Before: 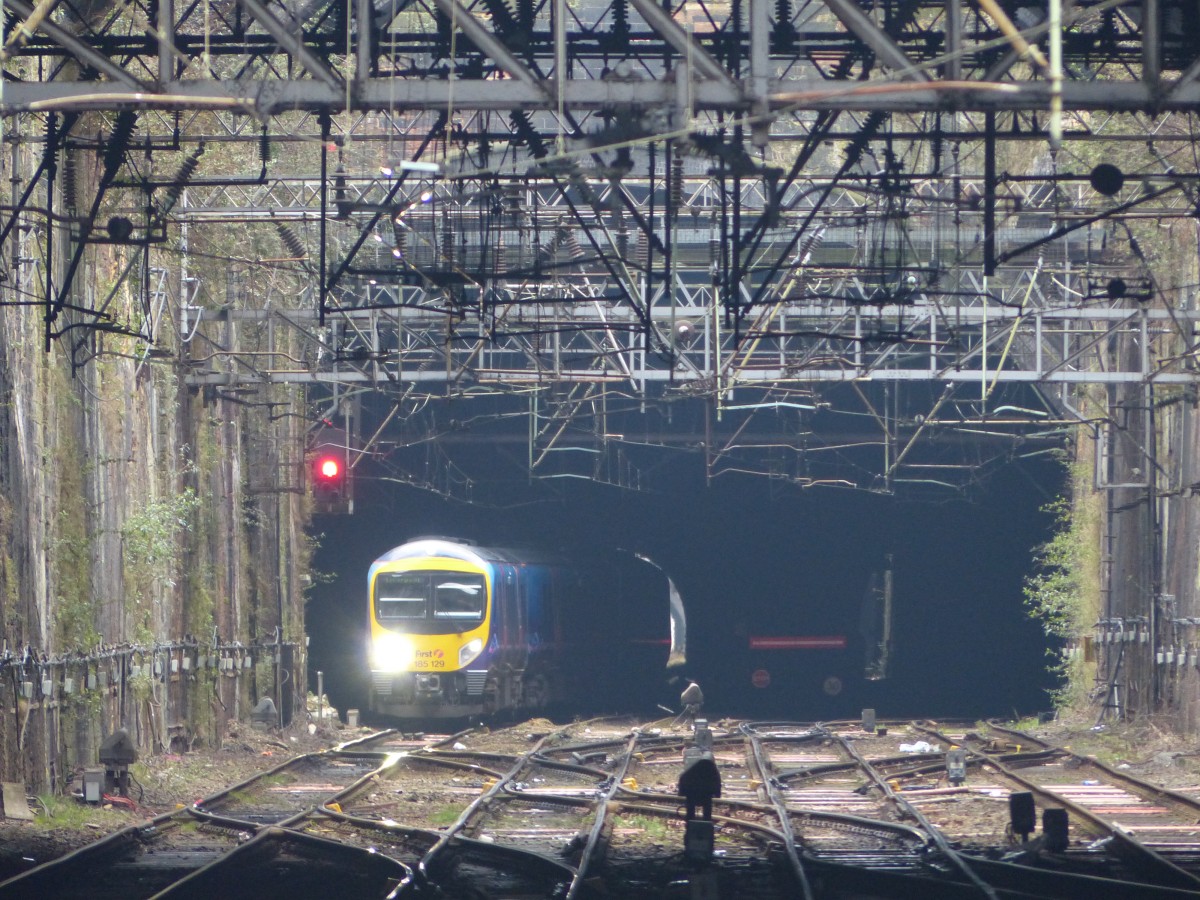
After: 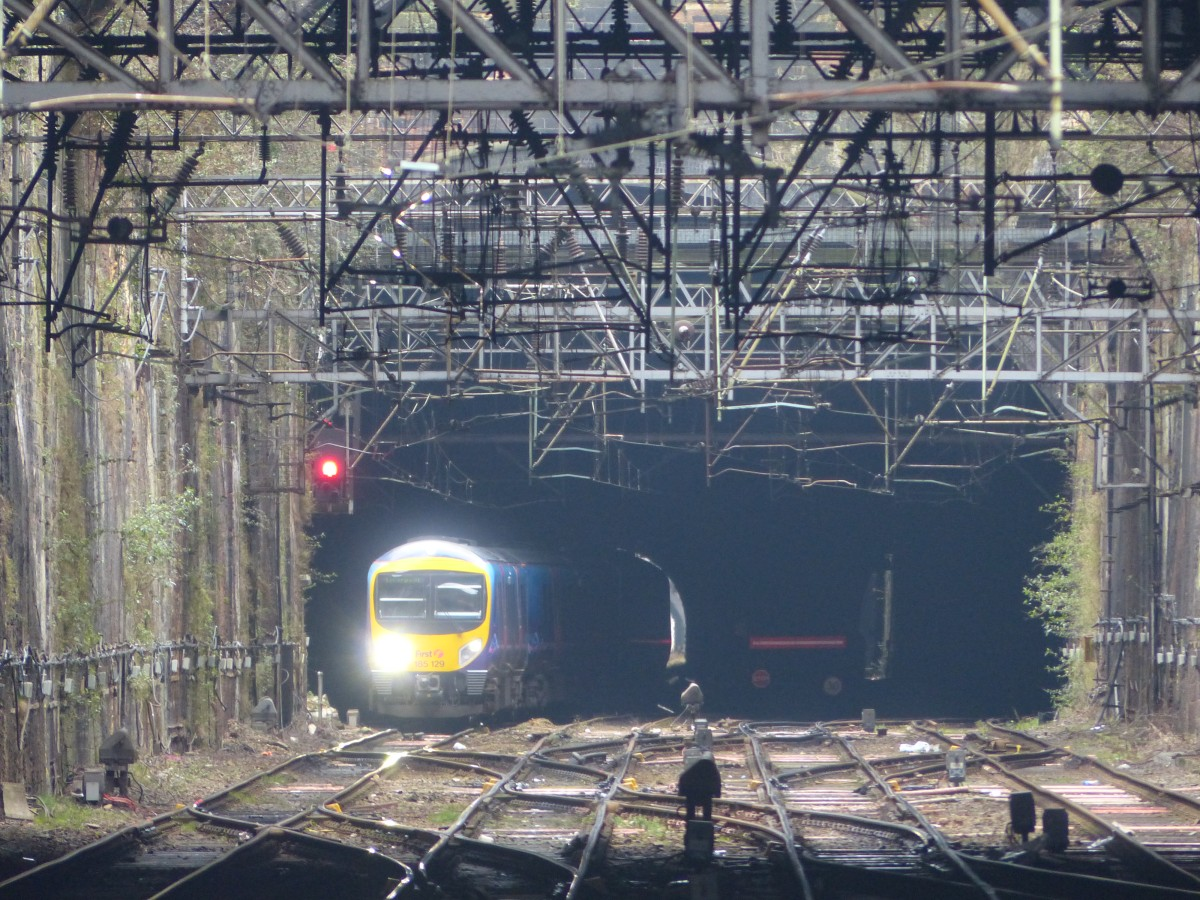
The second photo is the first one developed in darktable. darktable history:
bloom: size 5%, threshold 95%, strength 15%
rotate and perspective: automatic cropping original format, crop left 0, crop top 0
